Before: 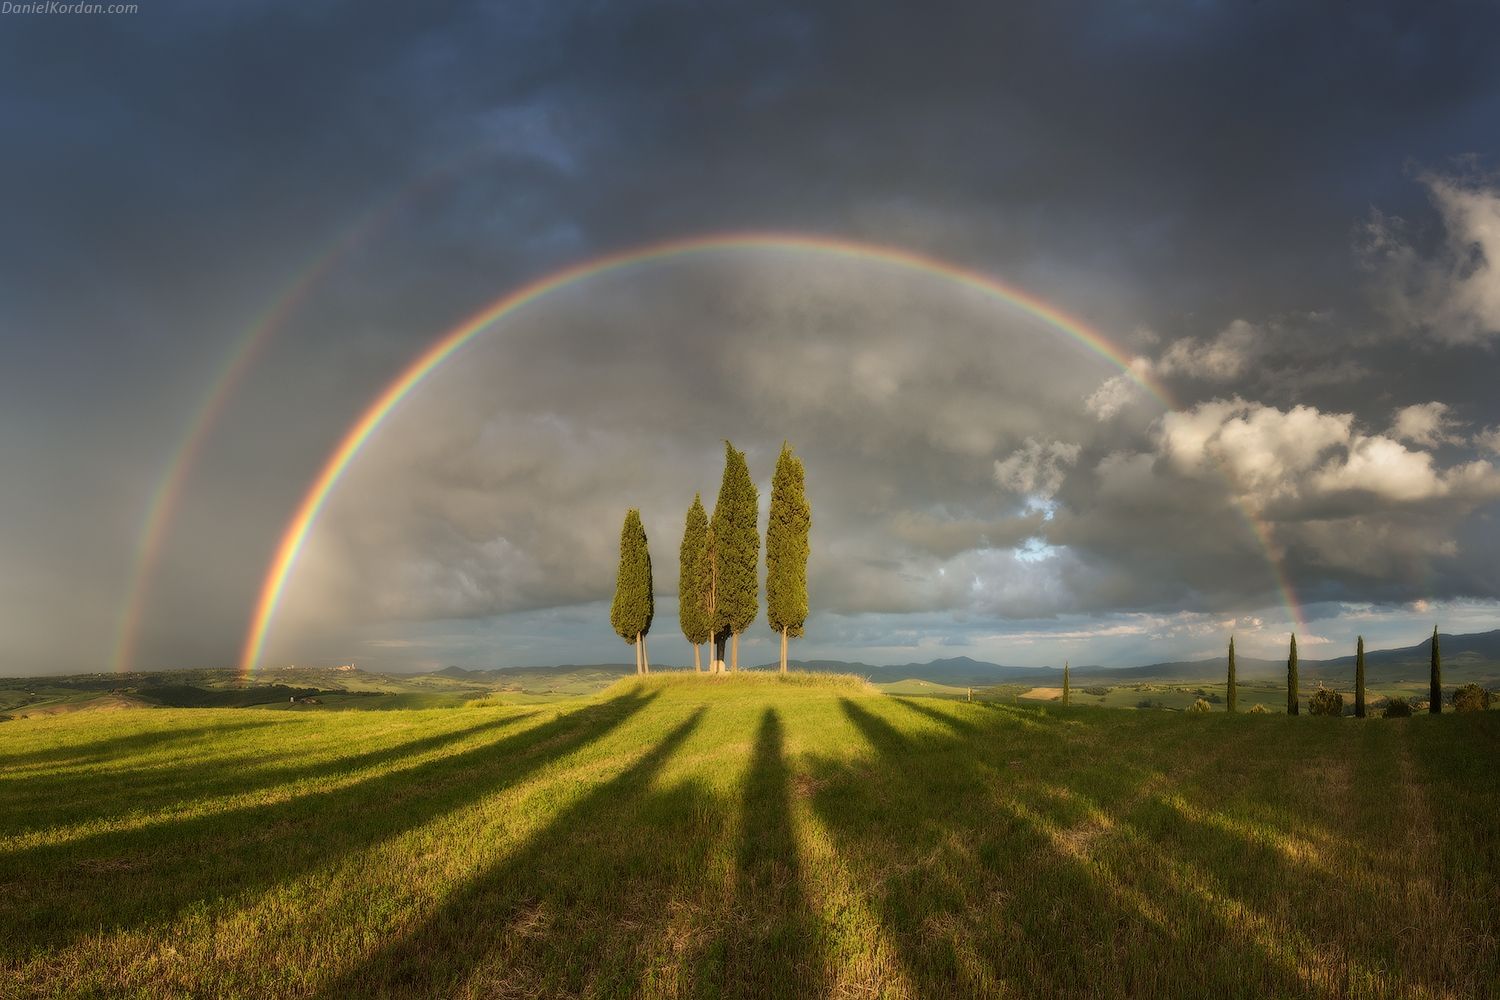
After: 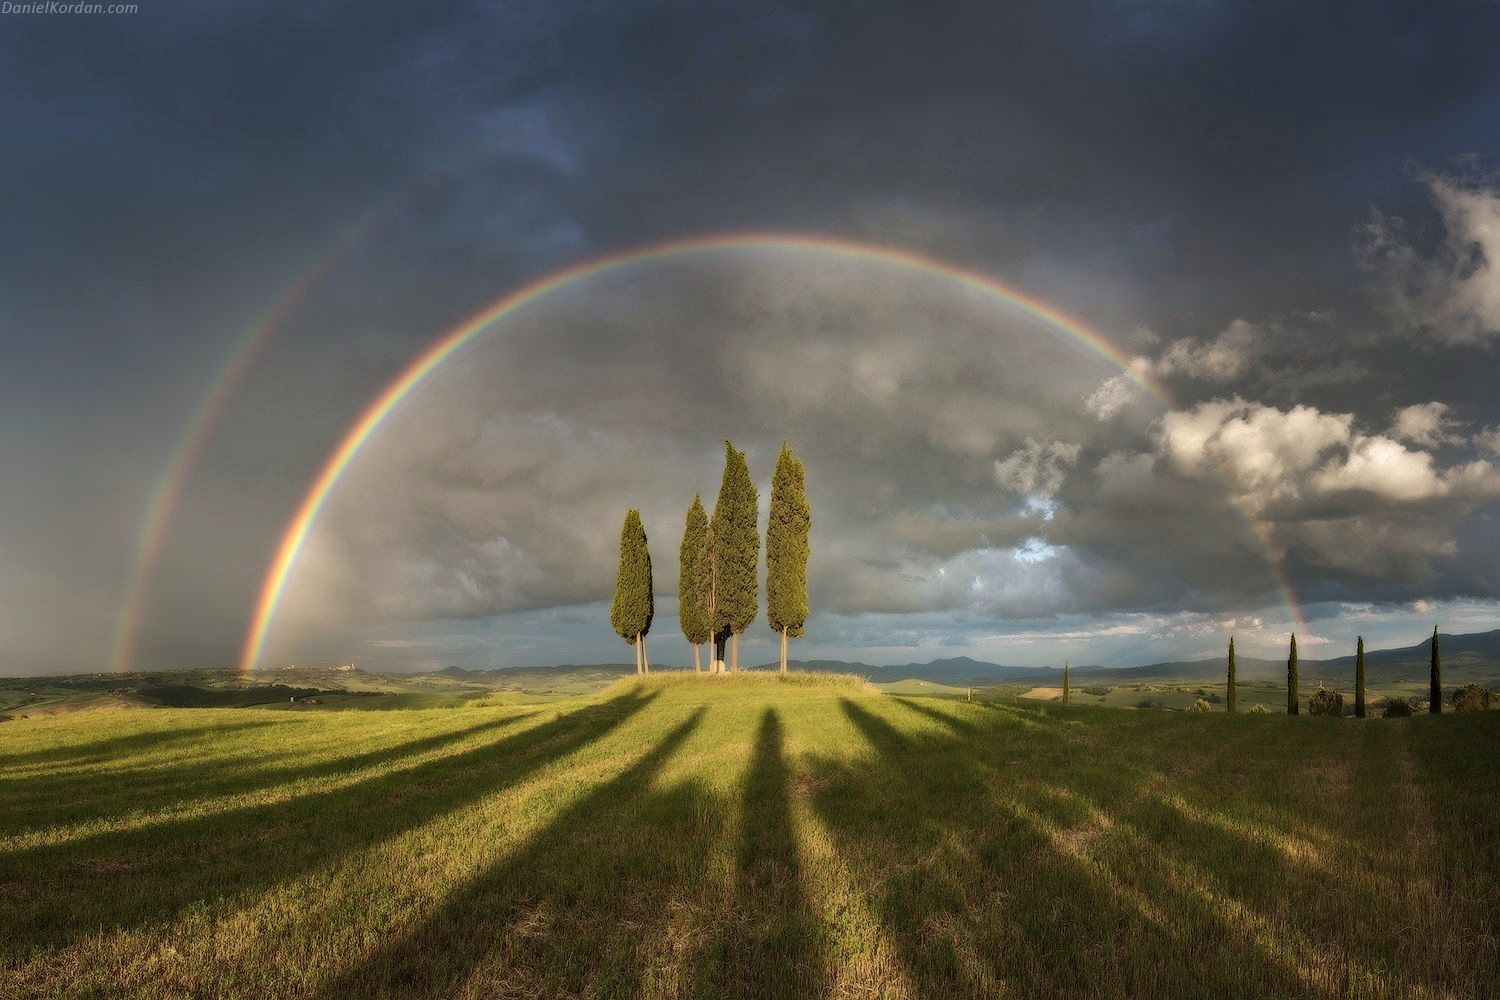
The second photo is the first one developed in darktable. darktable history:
contrast brightness saturation: saturation -0.17
haze removal: compatibility mode true, adaptive false
